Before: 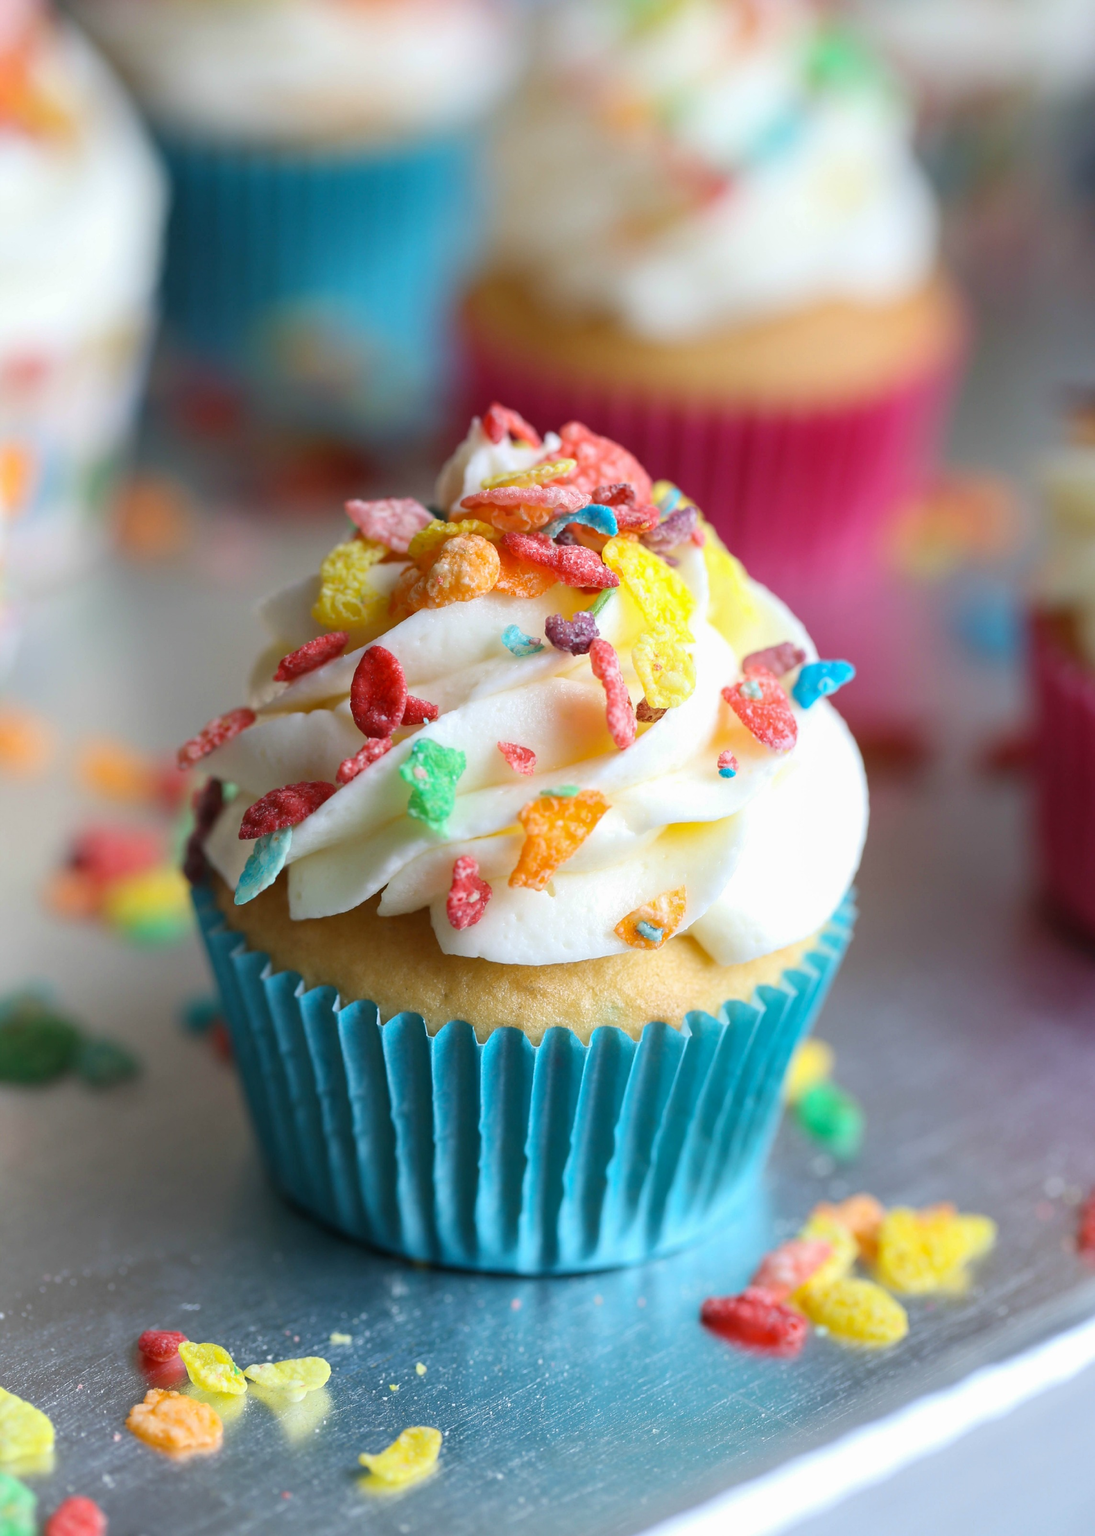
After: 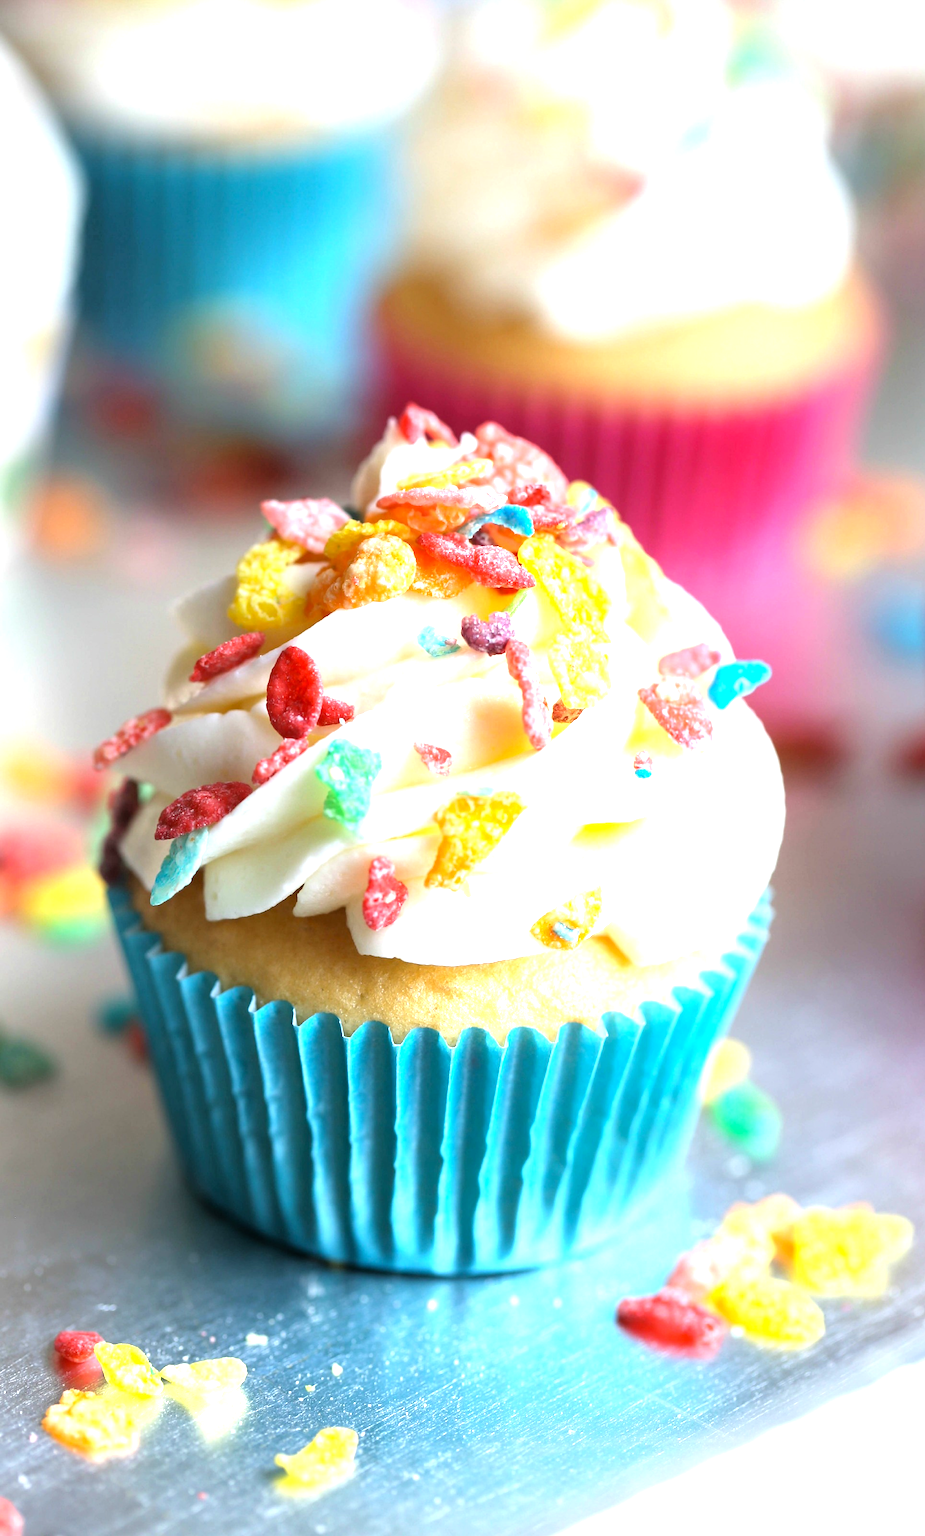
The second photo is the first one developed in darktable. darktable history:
exposure: black level correction 0.001, exposure 0.499 EV, compensate exposure bias true, compensate highlight preservation false
tone equalizer: -8 EV -0.715 EV, -7 EV -0.739 EV, -6 EV -0.618 EV, -5 EV -0.372 EV, -3 EV 0.404 EV, -2 EV 0.6 EV, -1 EV 0.7 EV, +0 EV 0.768 EV
crop: left 7.704%, right 7.809%
